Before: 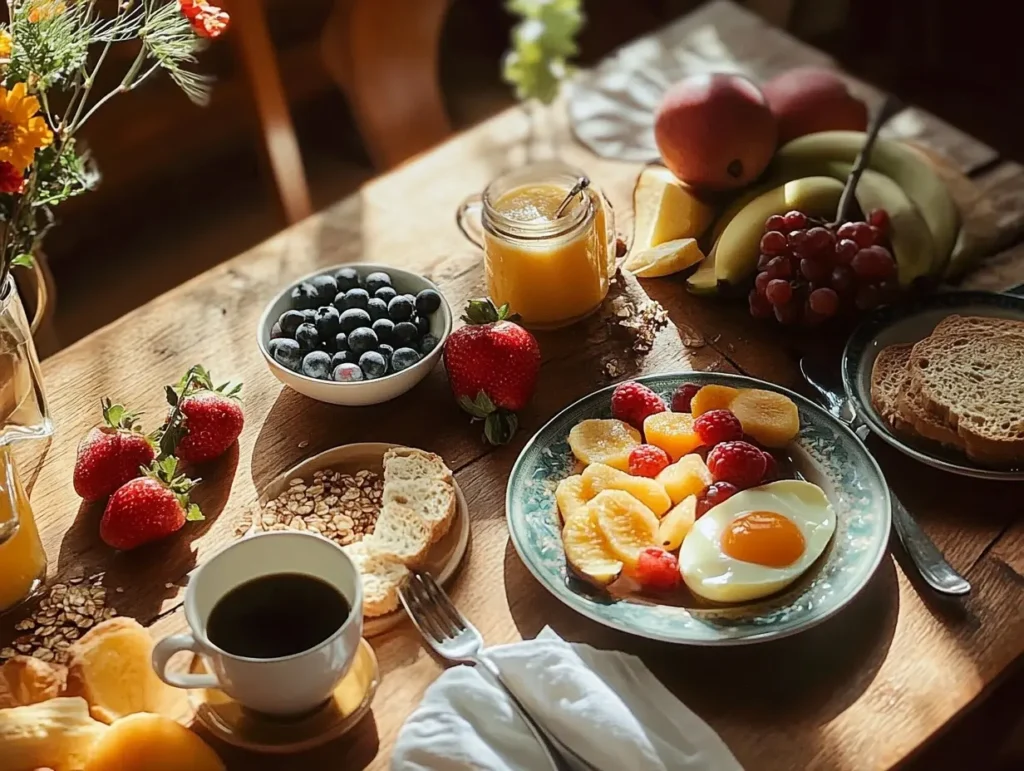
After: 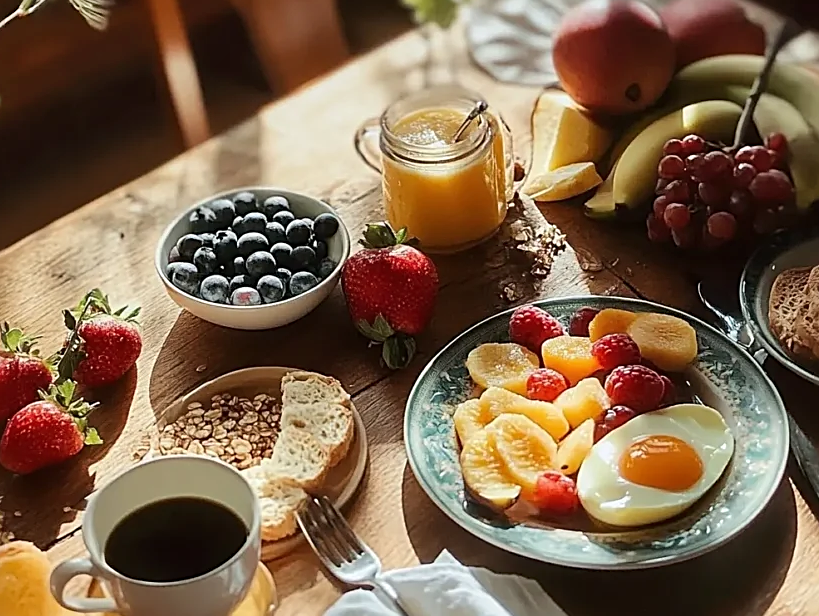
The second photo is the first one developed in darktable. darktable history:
crop and rotate: left 10.036%, top 9.882%, right 9.892%, bottom 10.135%
sharpen: on, module defaults
shadows and highlights: low approximation 0.01, soften with gaussian
